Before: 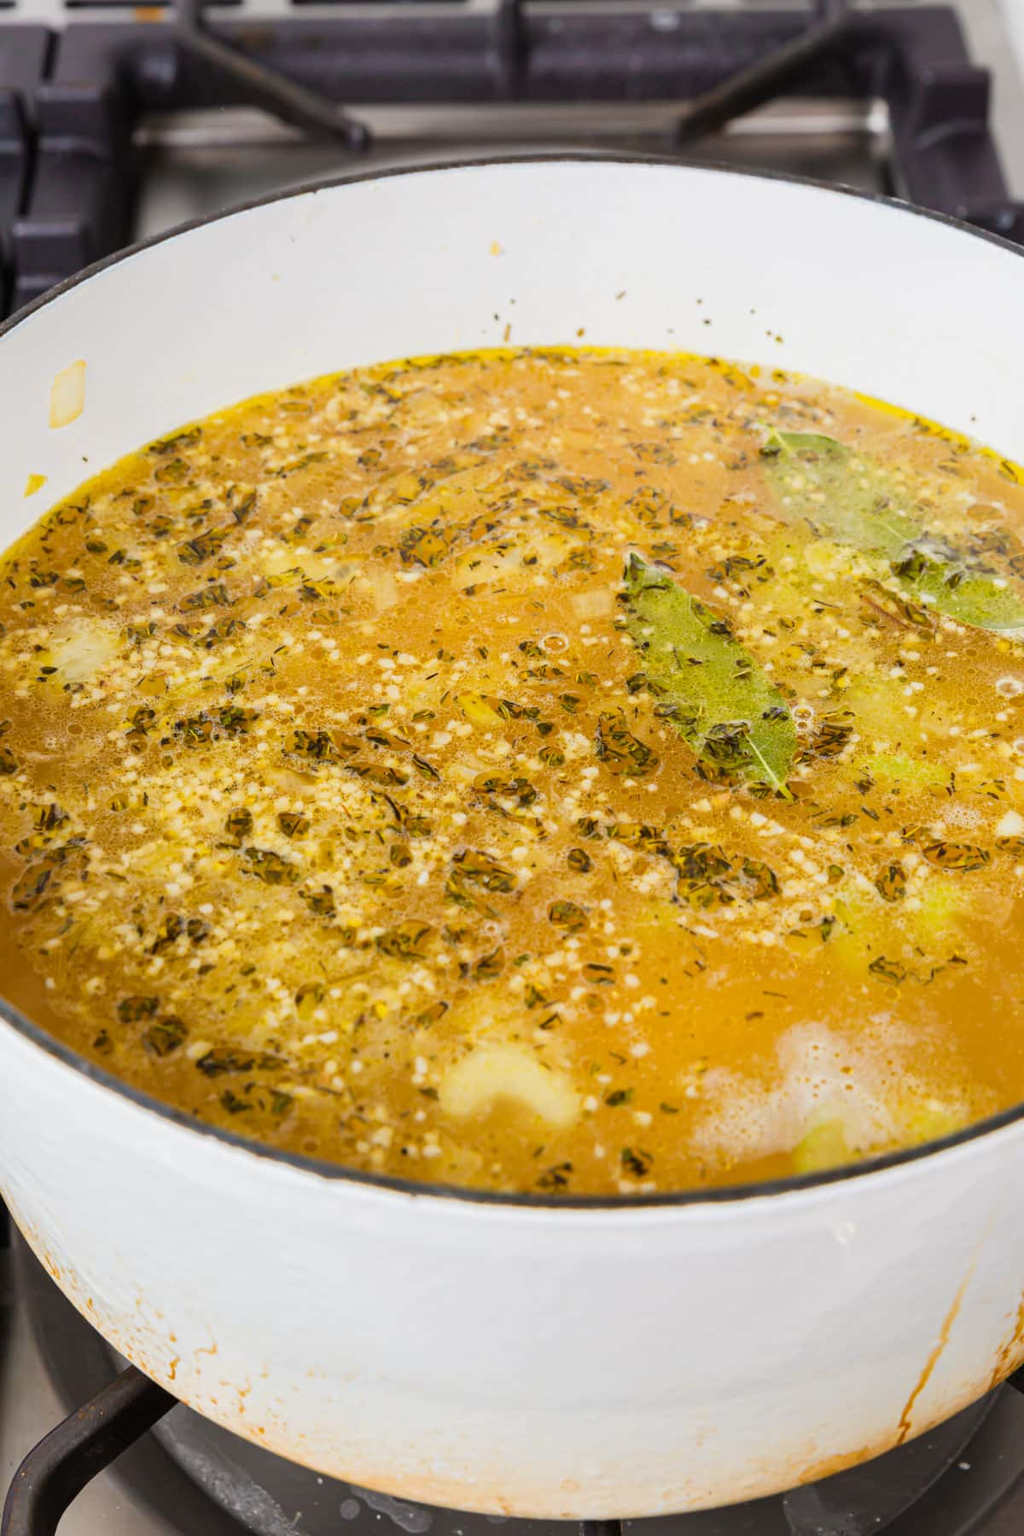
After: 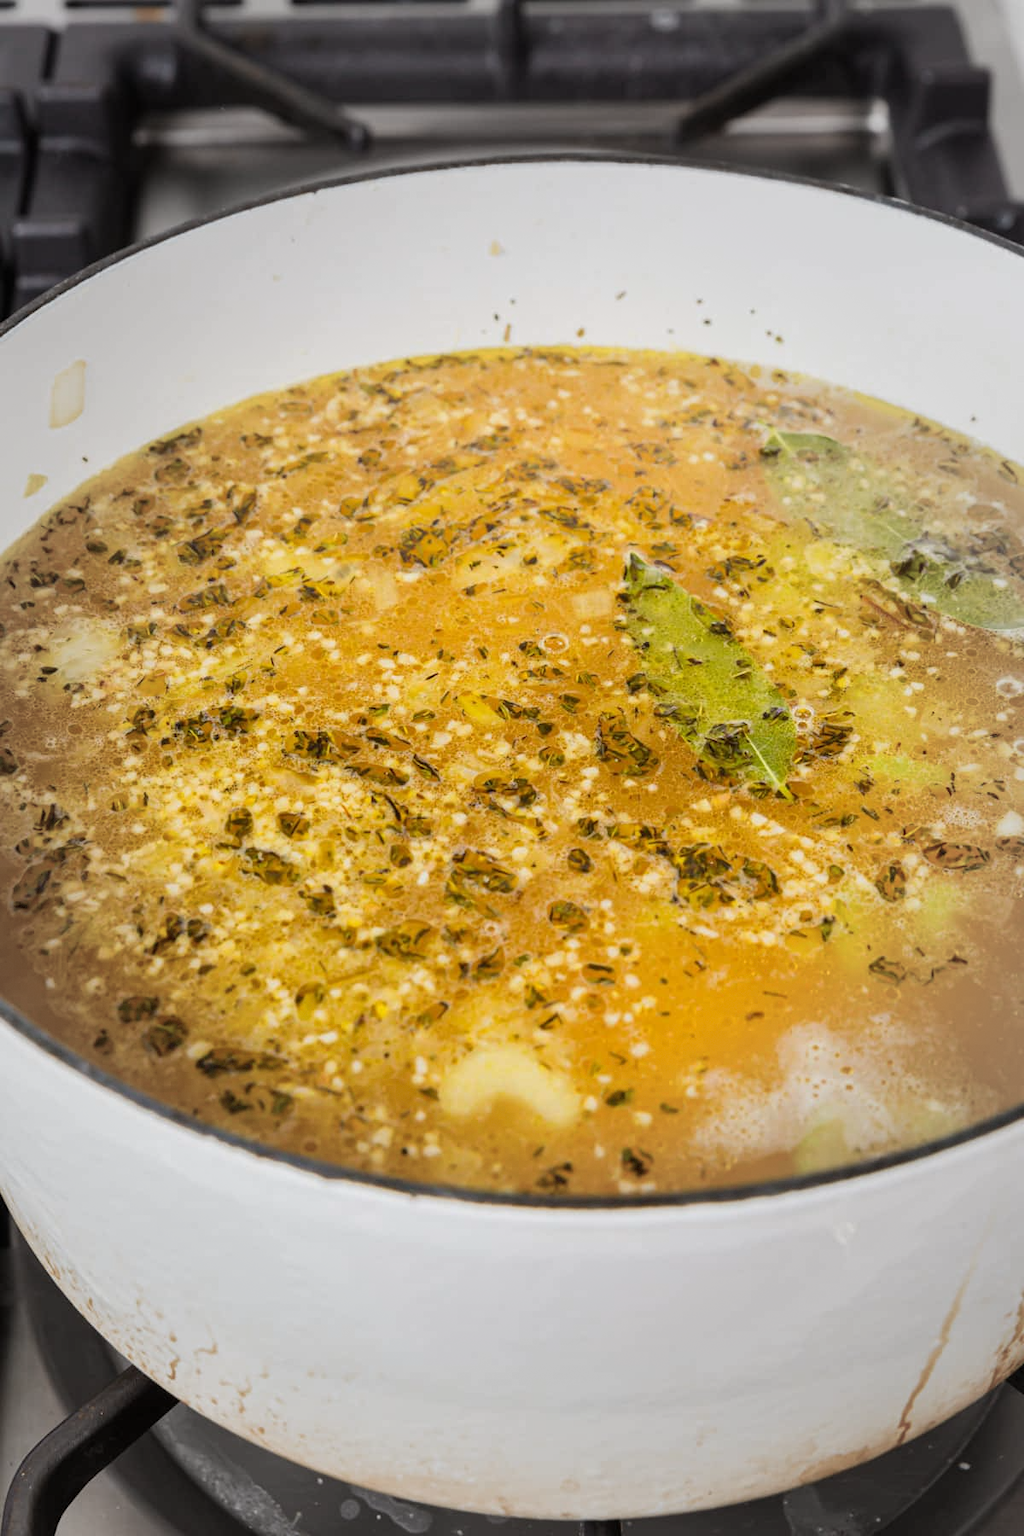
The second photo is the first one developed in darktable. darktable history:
vignetting: fall-off start 39.27%, fall-off radius 41.23%, brightness -0.209, dithering 8-bit output
